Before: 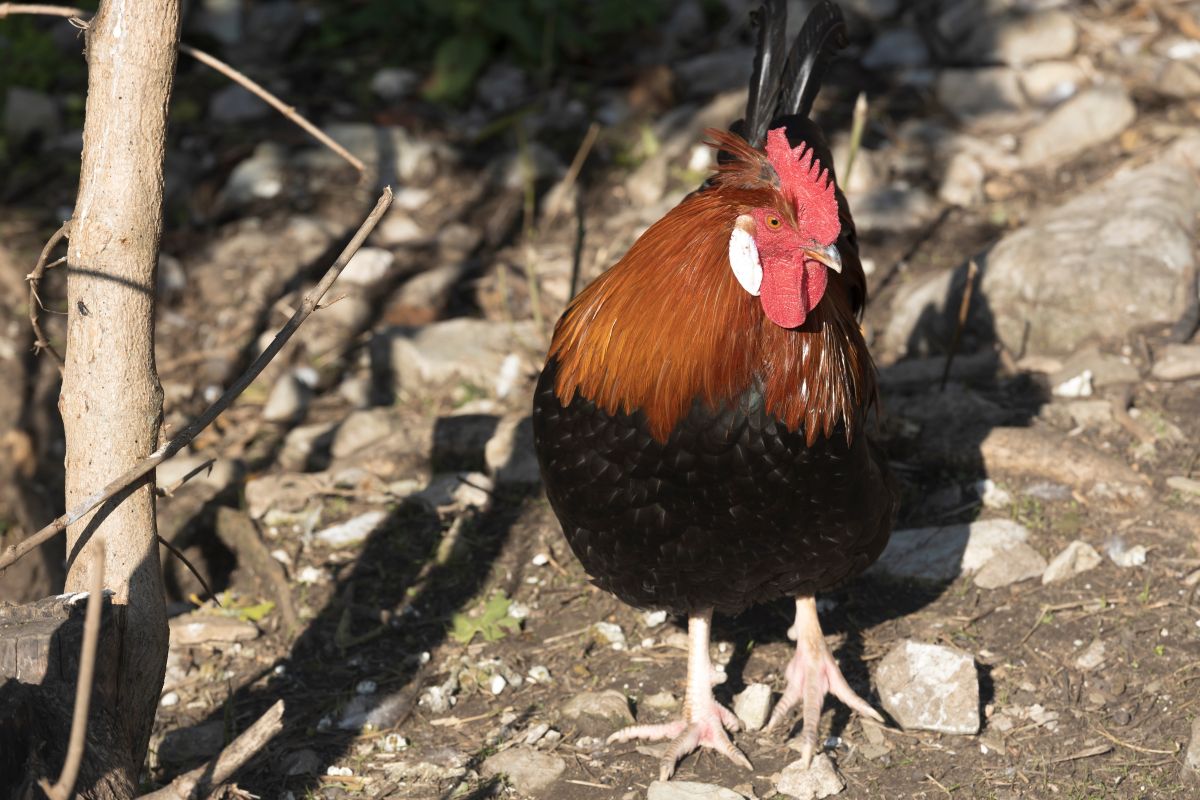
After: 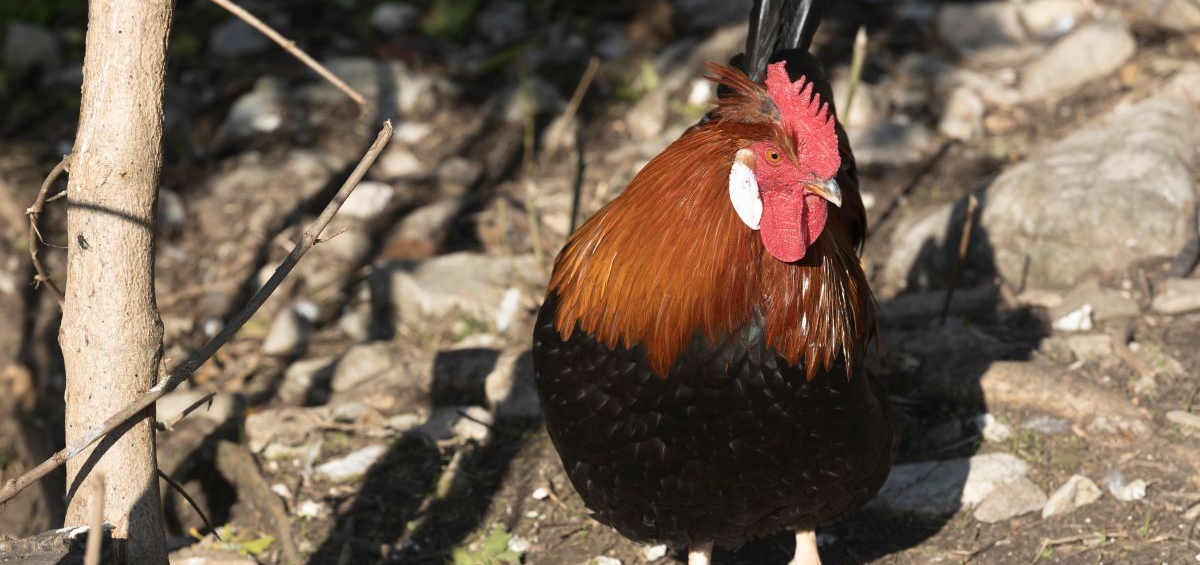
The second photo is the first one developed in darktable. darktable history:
local contrast: mode bilateral grid, contrast 100, coarseness 100, detail 91%, midtone range 0.2
shadows and highlights: shadows -30, highlights 30
crop and rotate: top 8.293%, bottom 20.996%
